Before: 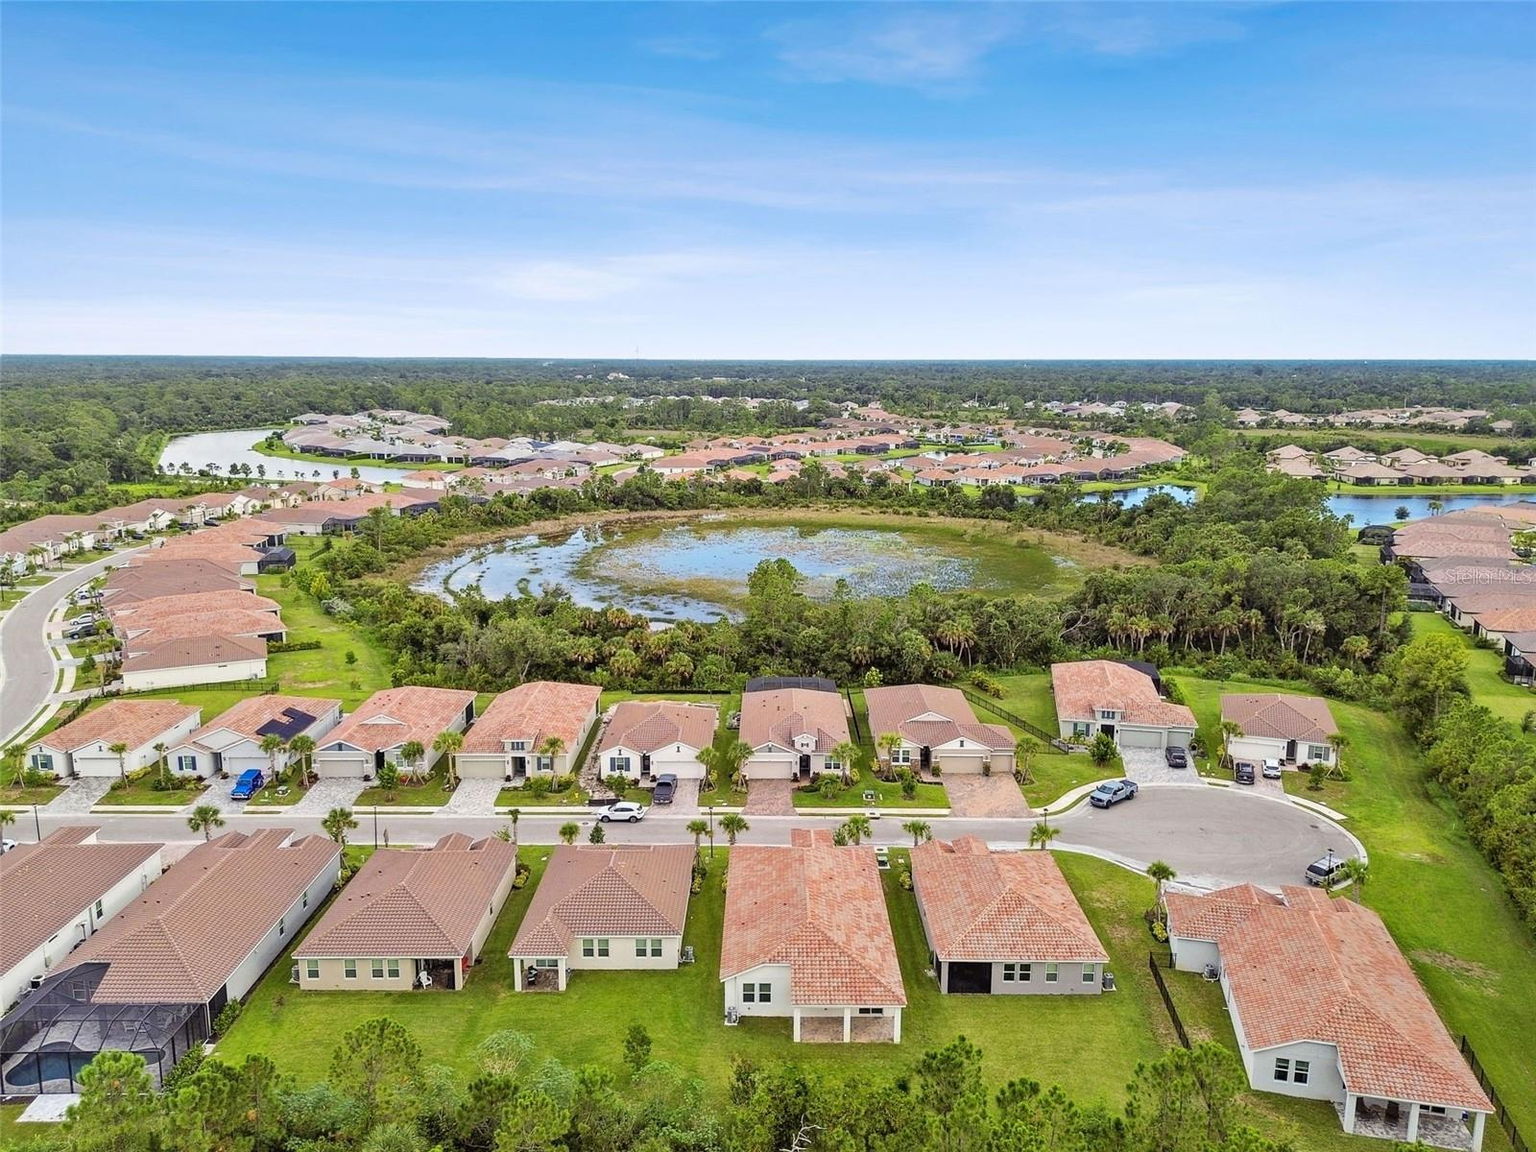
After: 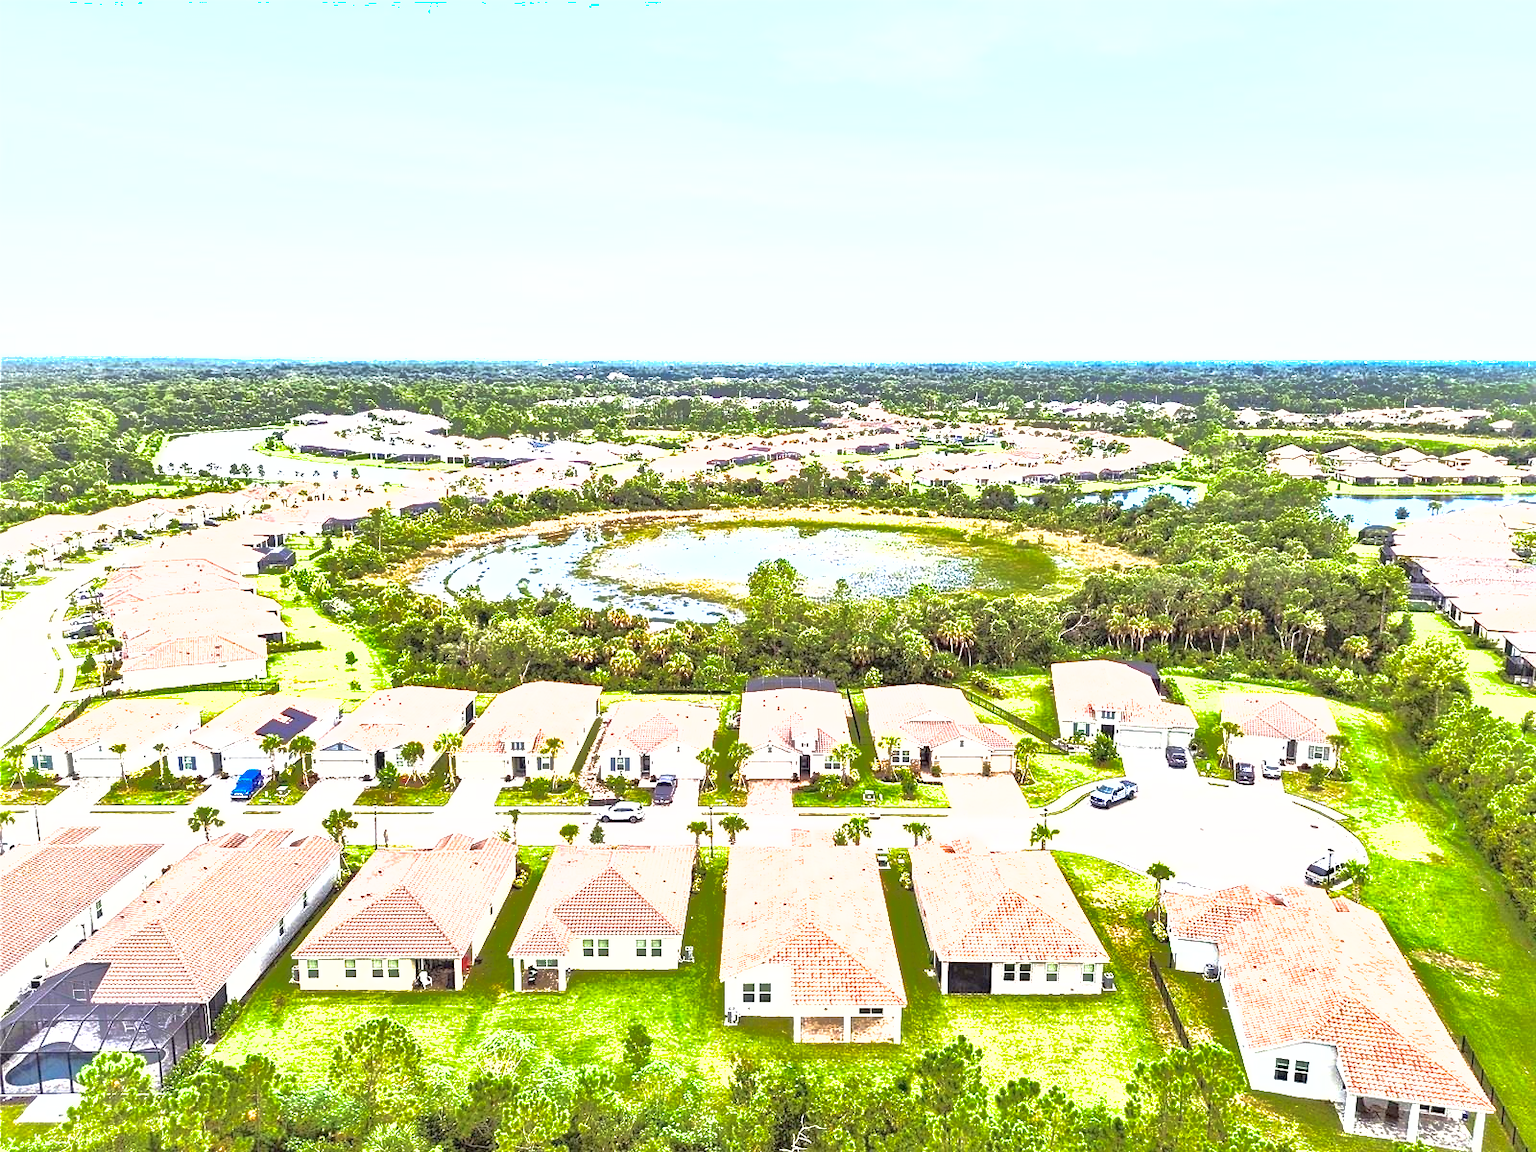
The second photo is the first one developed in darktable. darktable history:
shadows and highlights: shadows 39.95, highlights -59.75
exposure: black level correction 0, exposure 1.744 EV, compensate highlight preservation false
contrast equalizer: y [[0.5, 0.502, 0.506, 0.511, 0.52, 0.537], [0.5 ×6], [0.505, 0.509, 0.518, 0.534, 0.553, 0.561], [0 ×6], [0 ×6]]
